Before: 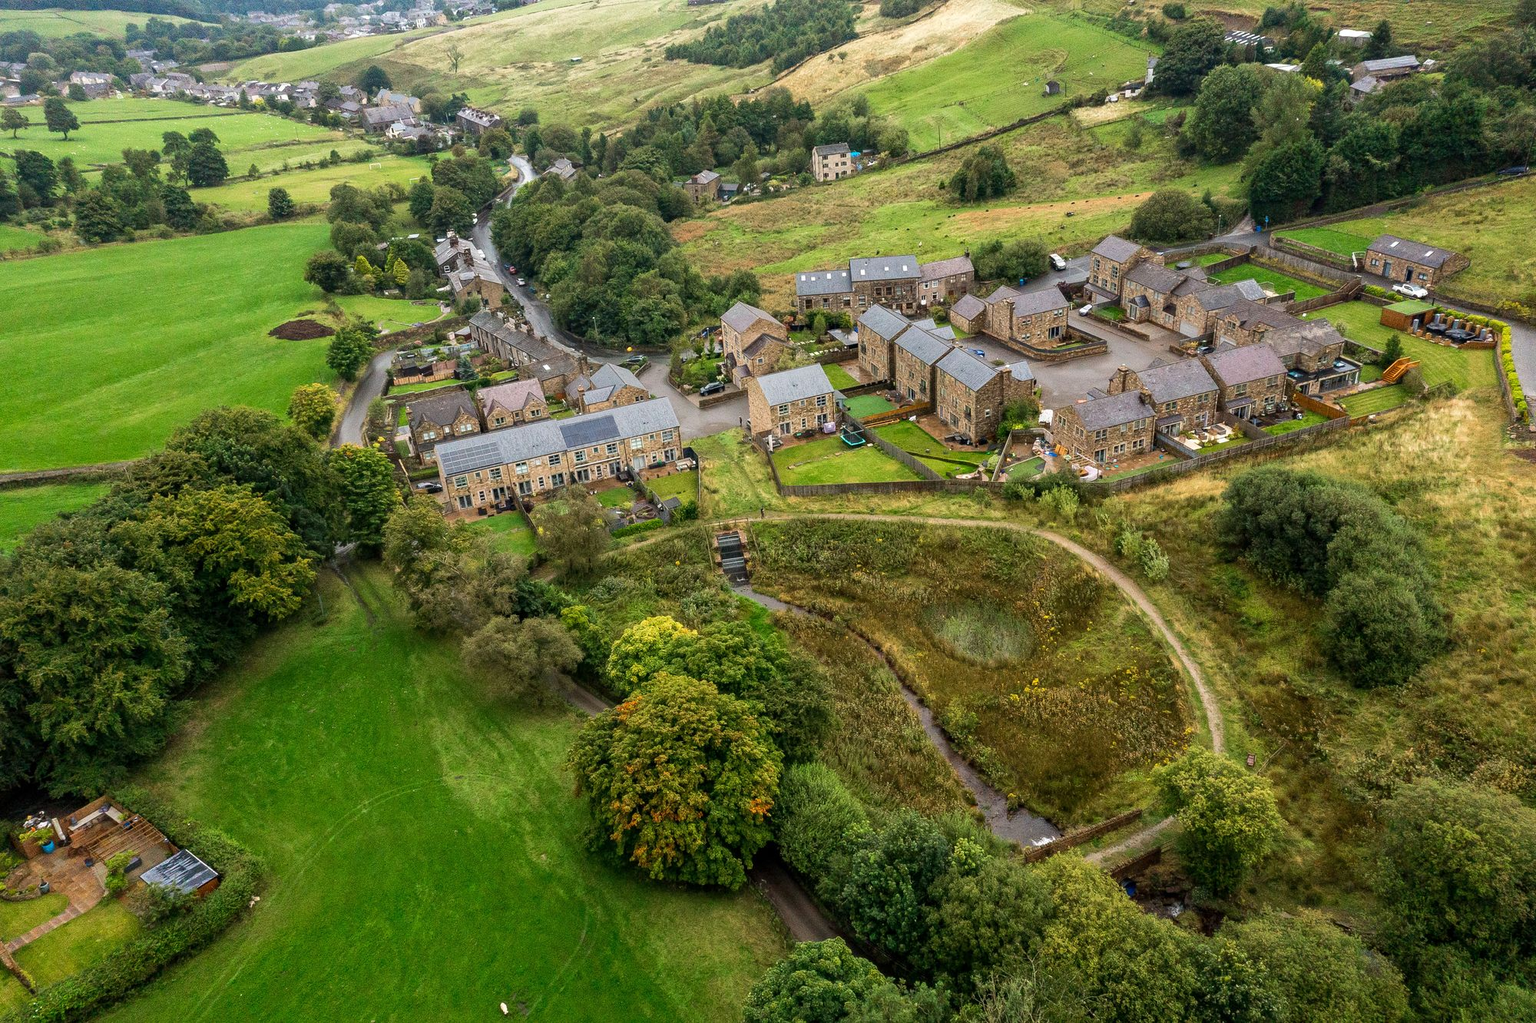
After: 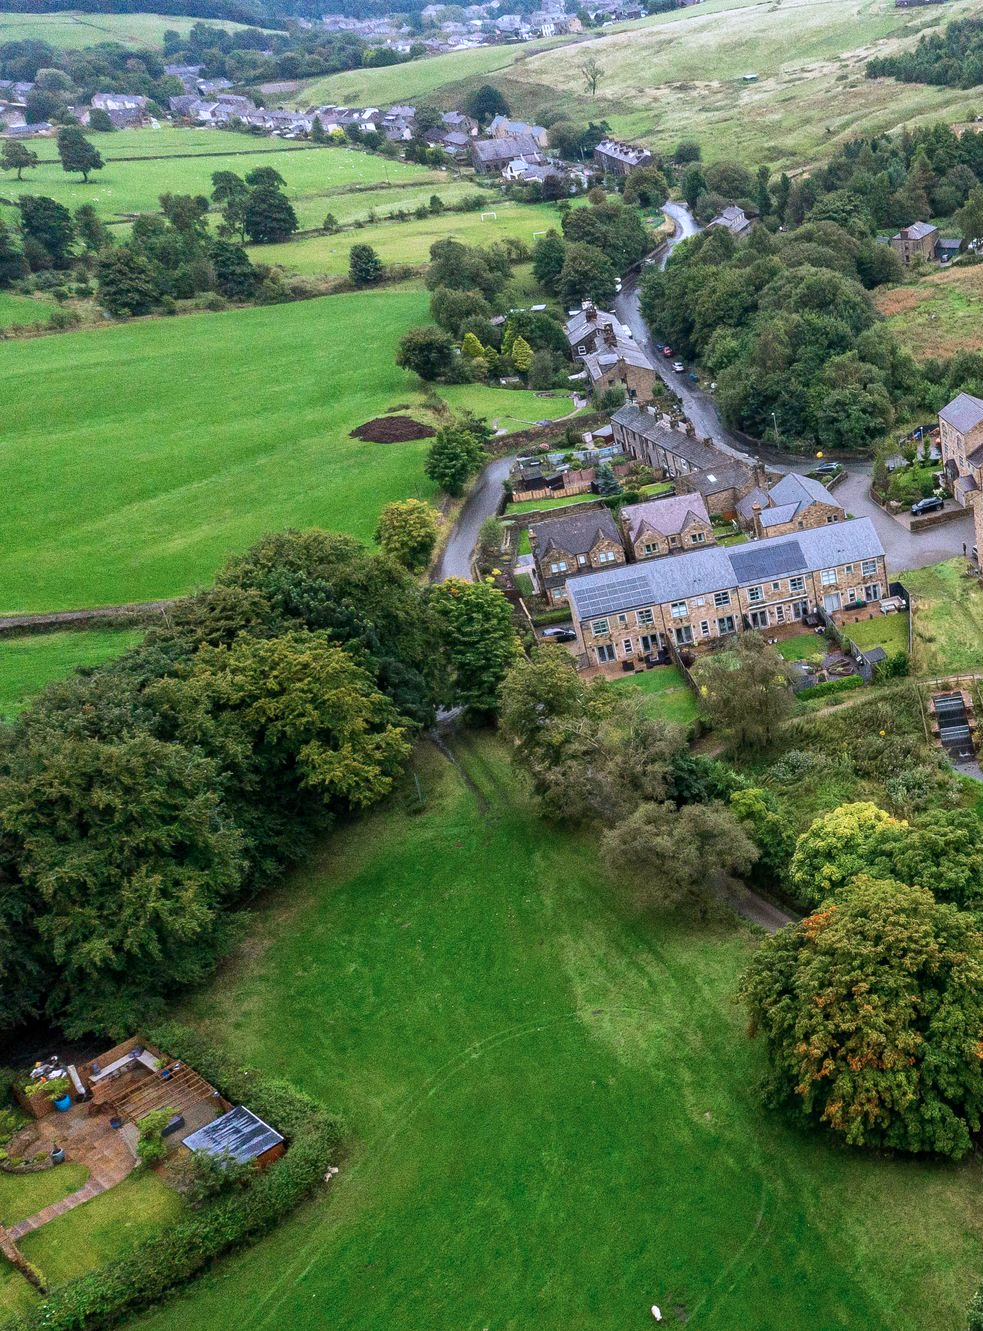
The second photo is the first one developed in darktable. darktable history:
crop and rotate: left 0%, top 0%, right 50.845%
grain: coarseness 7.08 ISO, strength 21.67%, mid-tones bias 59.58%
color calibration: illuminant as shot in camera, x 0.377, y 0.392, temperature 4169.3 K, saturation algorithm version 1 (2020)
